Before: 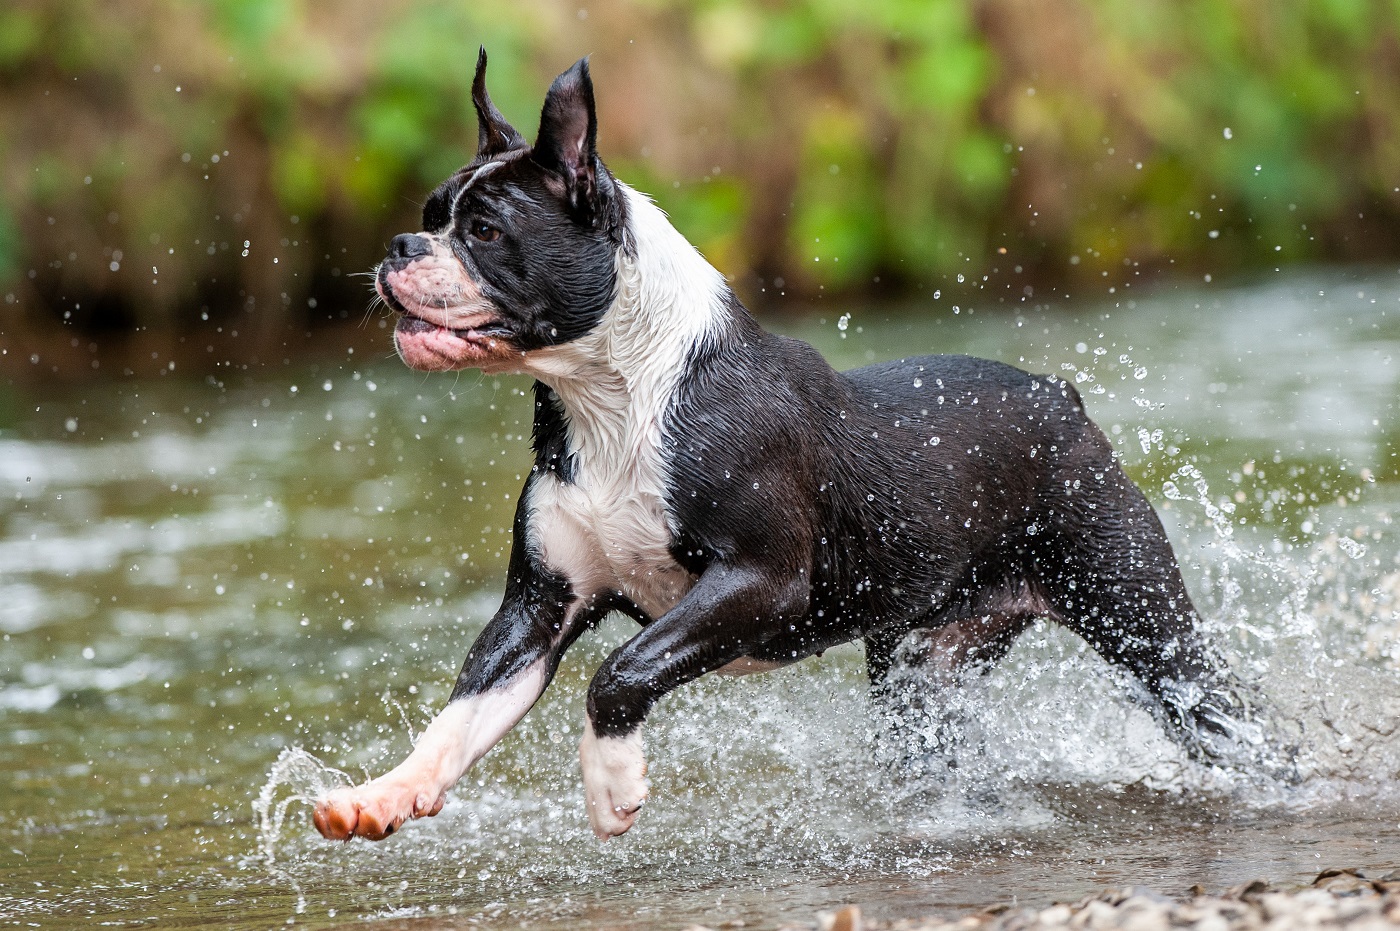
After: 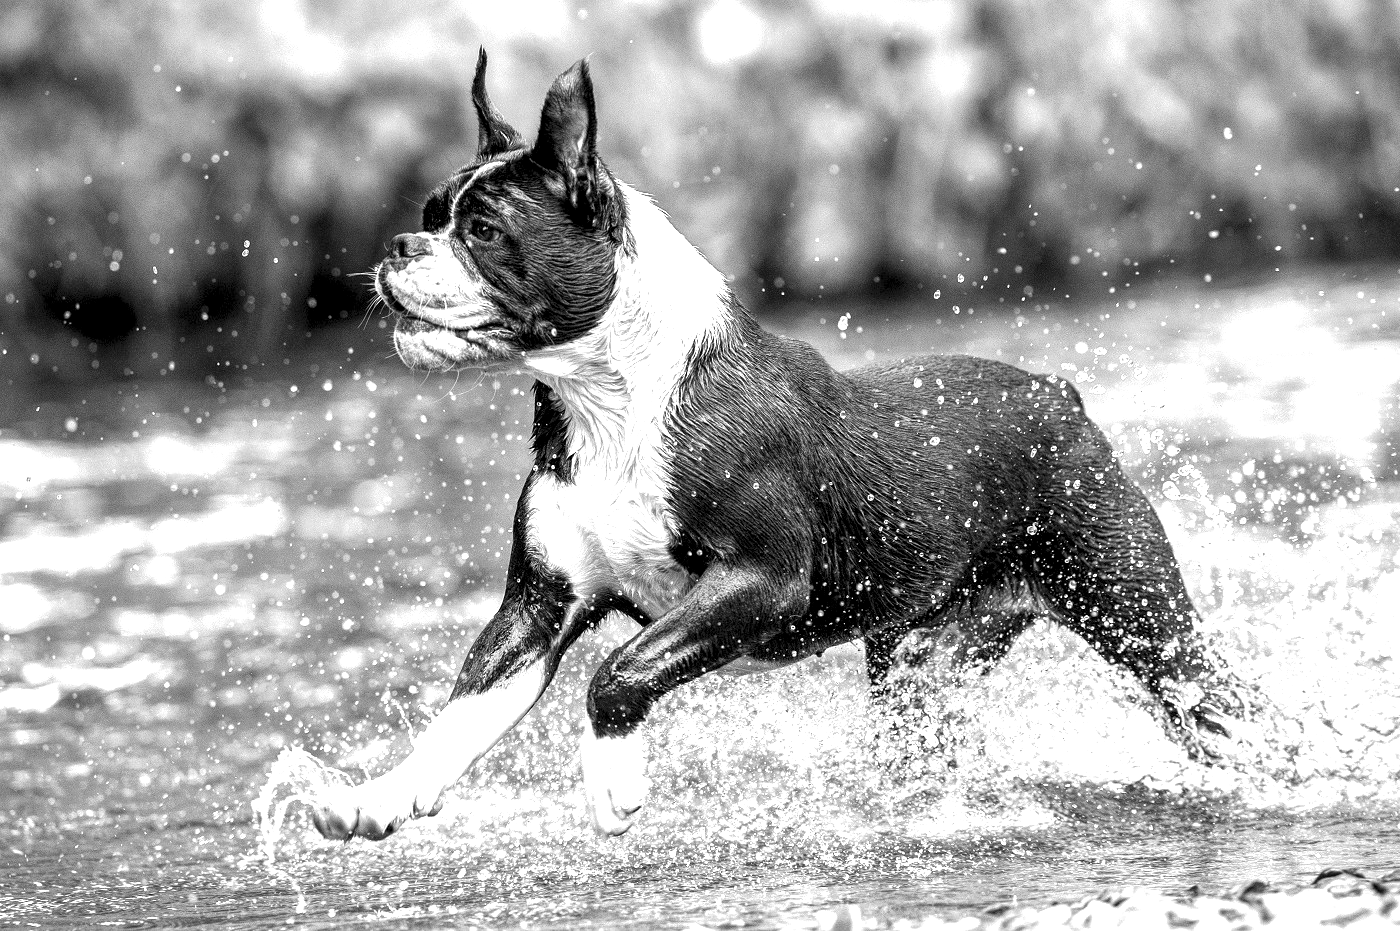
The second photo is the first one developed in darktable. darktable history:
local contrast: highlights 100%, shadows 100%, detail 200%, midtone range 0.2
exposure: black level correction 0, exposure 1 EV, compensate exposure bias true, compensate highlight preservation false
monochrome: on, module defaults
